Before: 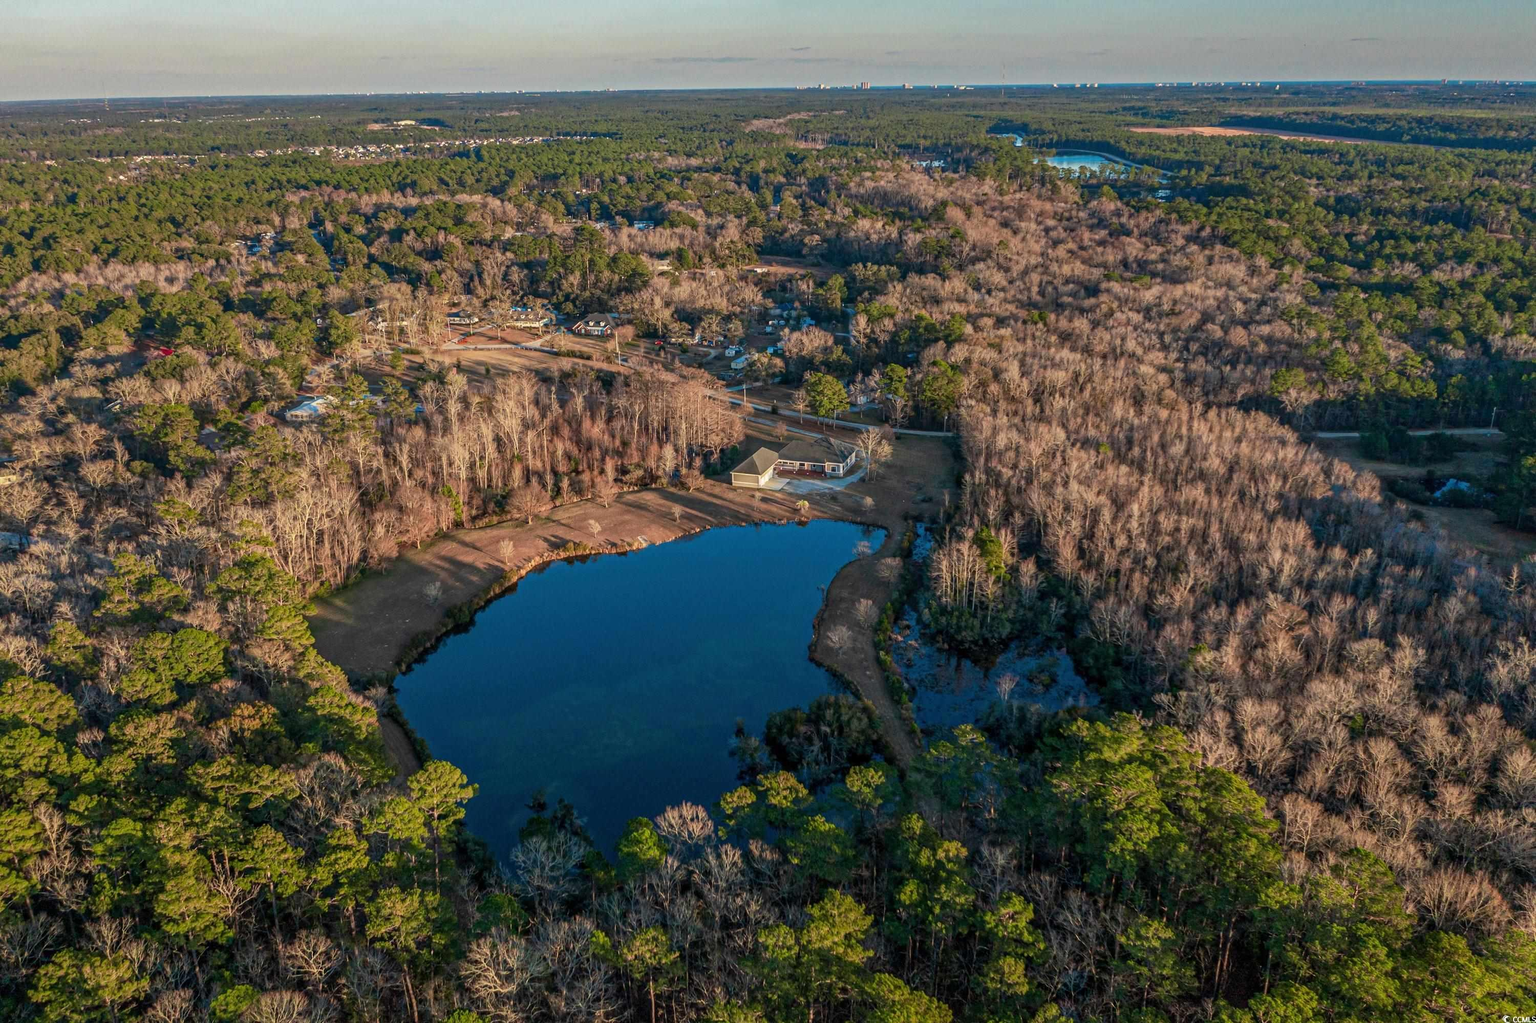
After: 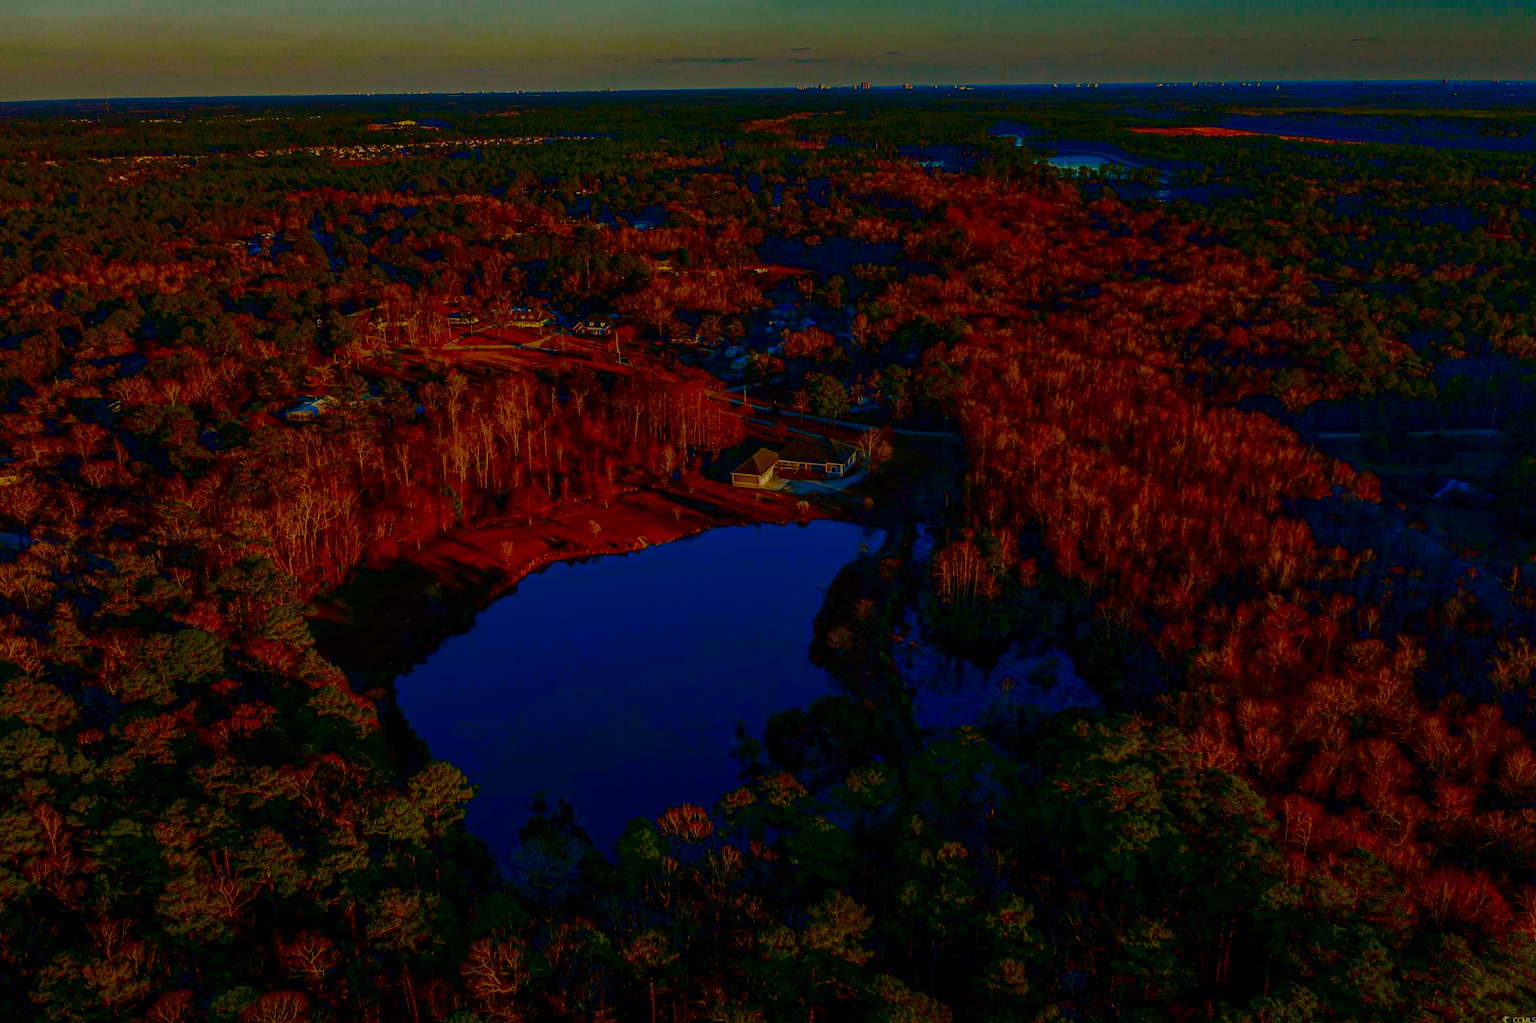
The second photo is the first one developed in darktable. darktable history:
color balance rgb: highlights gain › chroma 3.023%, highlights gain › hue 78.52°, perceptual saturation grading › global saturation 25.908%, global vibrance 22.518%
contrast brightness saturation: brightness -0.993, saturation 0.986
filmic rgb: black relative exposure -7.65 EV, white relative exposure 4.56 EV, hardness 3.61, contrast 1.053
